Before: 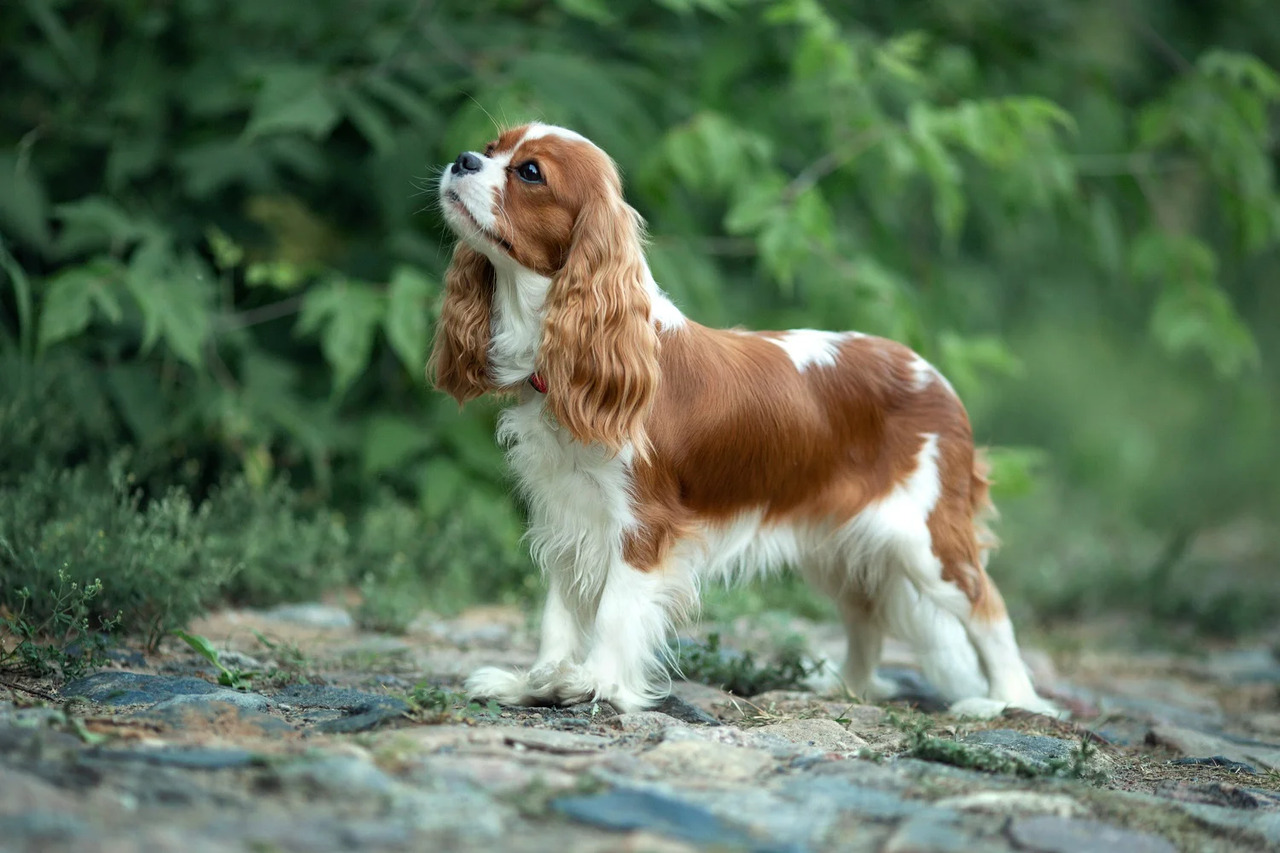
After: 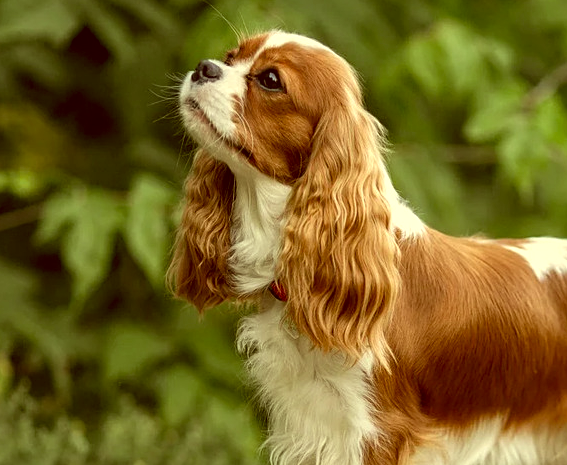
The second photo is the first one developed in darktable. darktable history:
color correction: highlights a* 1.18, highlights b* 24.93, shadows a* 15.17, shadows b* 24.63
crop: left 20.321%, top 10.838%, right 35.381%, bottom 34.579%
contrast brightness saturation: saturation -0.06
sharpen: amount 0.202
local contrast: on, module defaults
